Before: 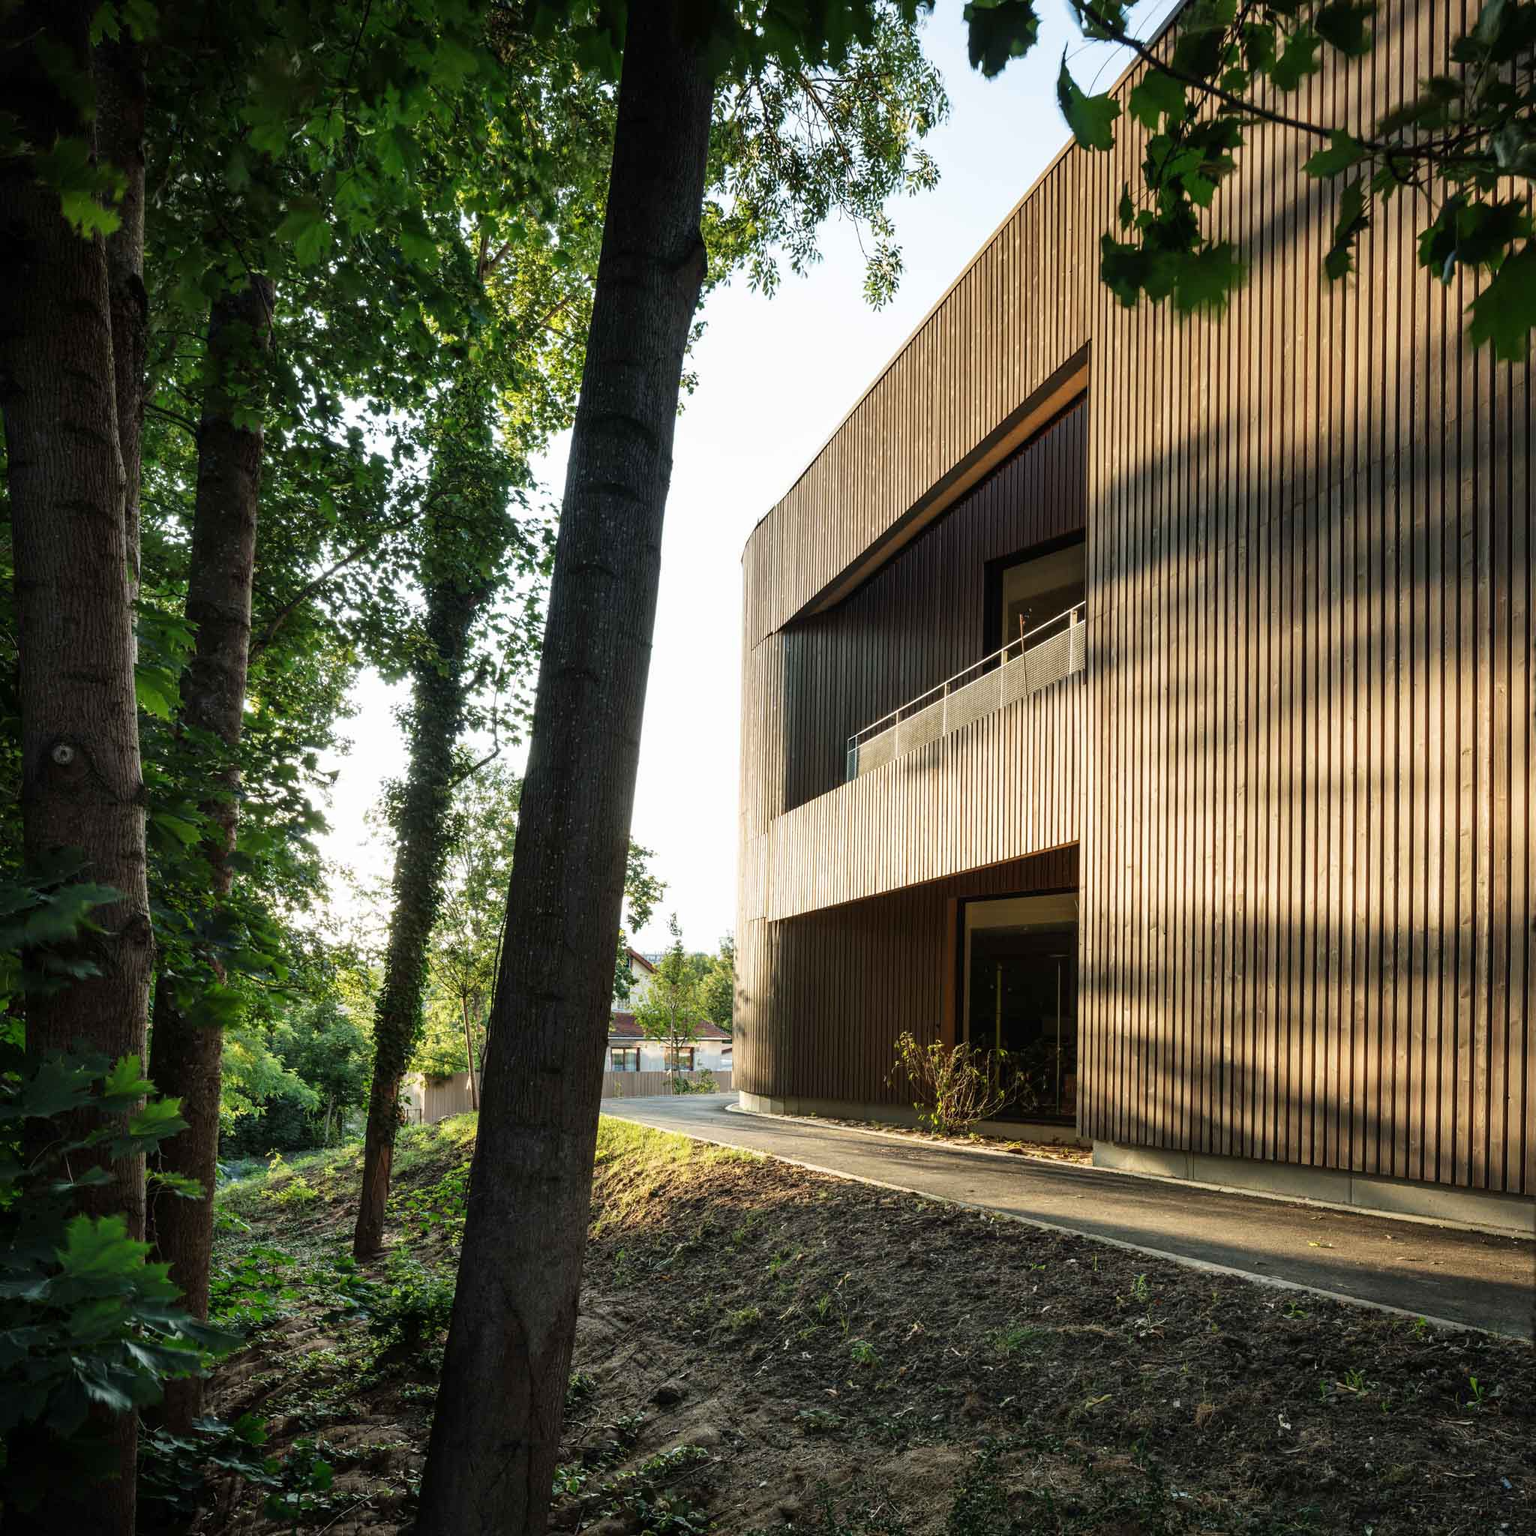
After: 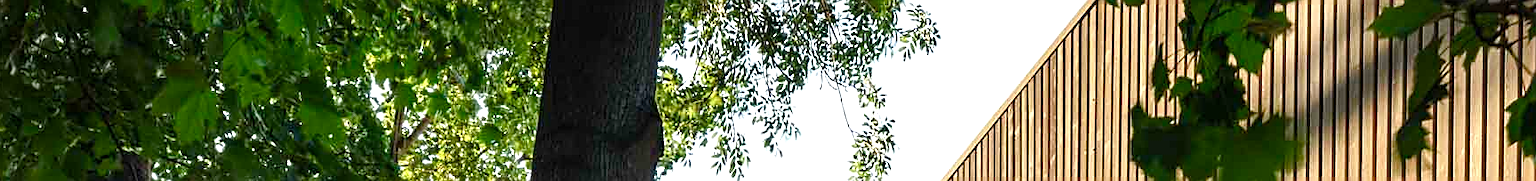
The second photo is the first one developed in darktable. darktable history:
crop and rotate: left 9.644%, top 9.491%, right 6.021%, bottom 80.509%
sharpen: on, module defaults
color balance rgb: perceptual saturation grading › global saturation 20%, perceptual saturation grading › highlights -25%, perceptual saturation grading › shadows 25%
exposure: exposure 0.556 EV, compensate highlight preservation false
